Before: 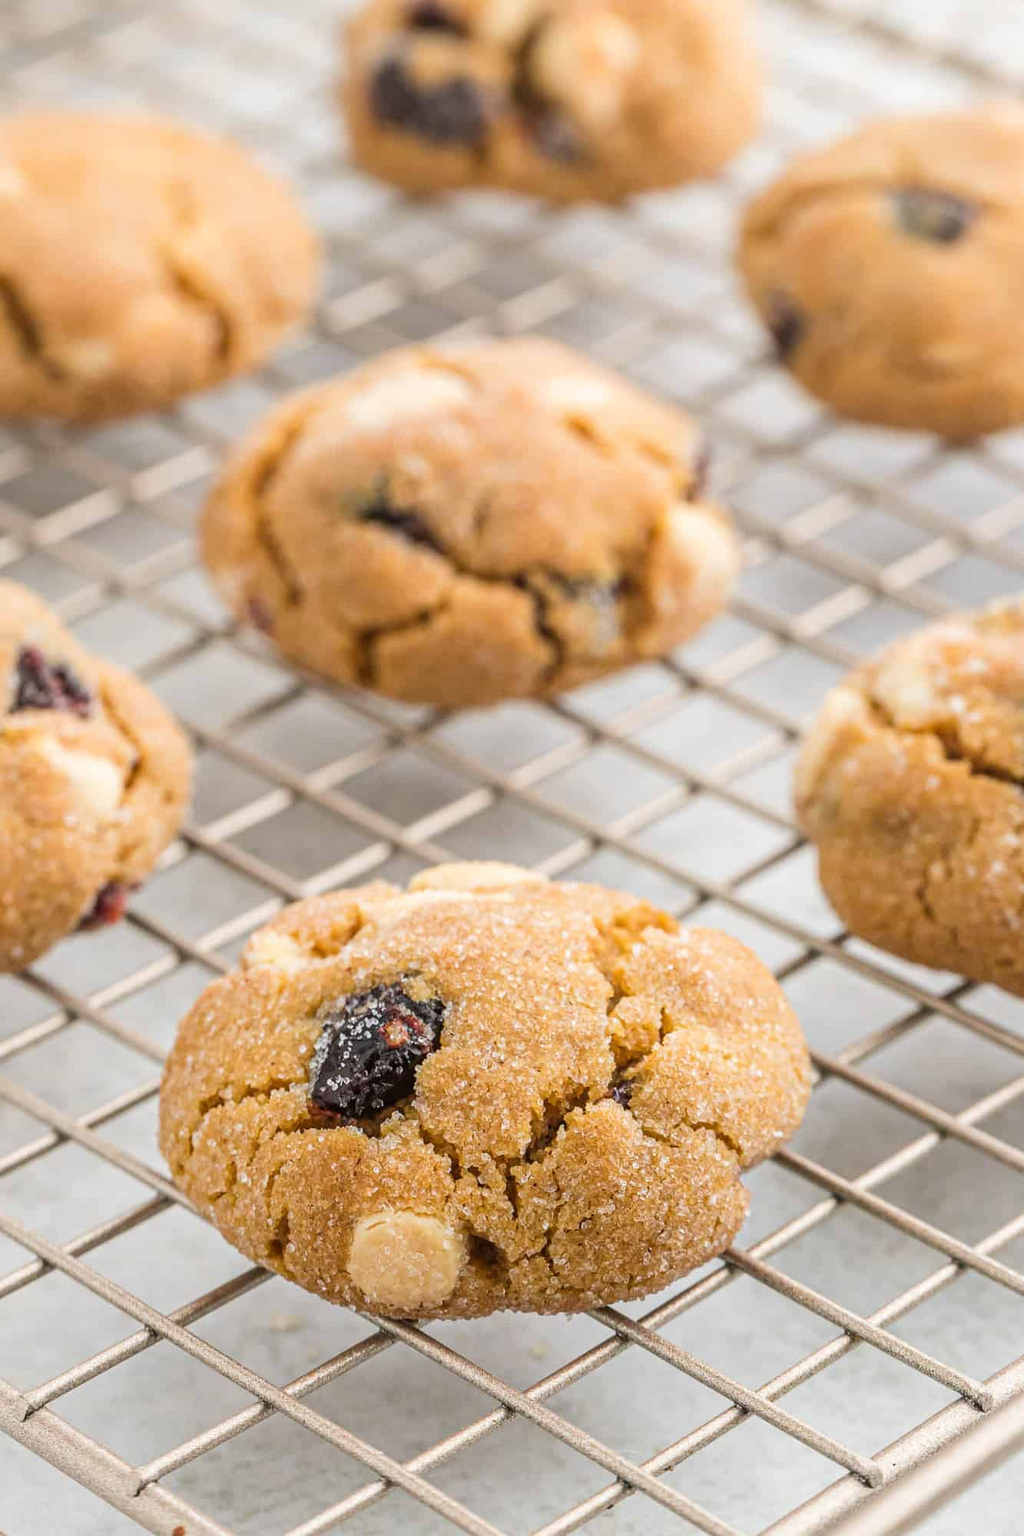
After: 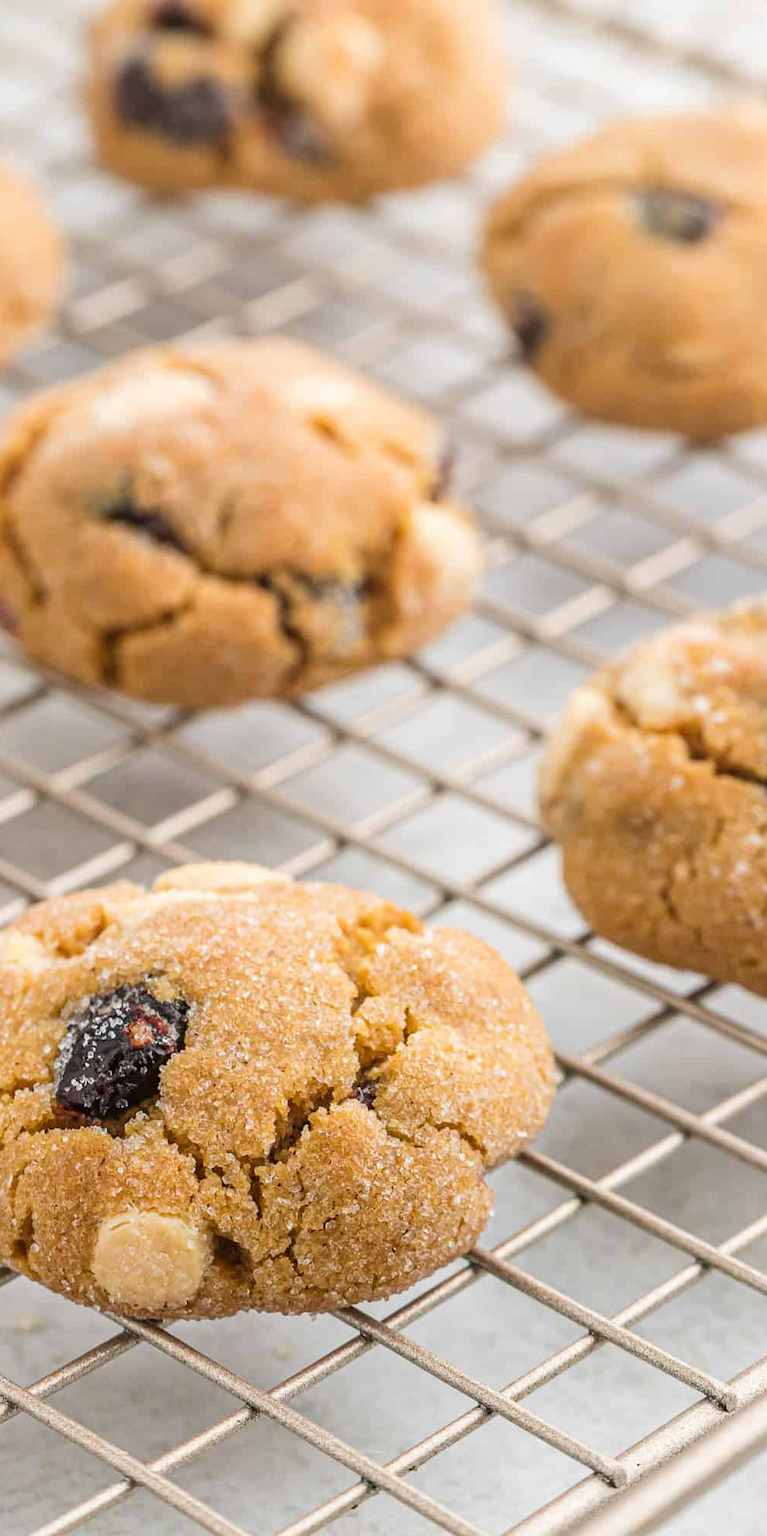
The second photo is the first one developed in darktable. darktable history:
crop and rotate: left 24.983%
